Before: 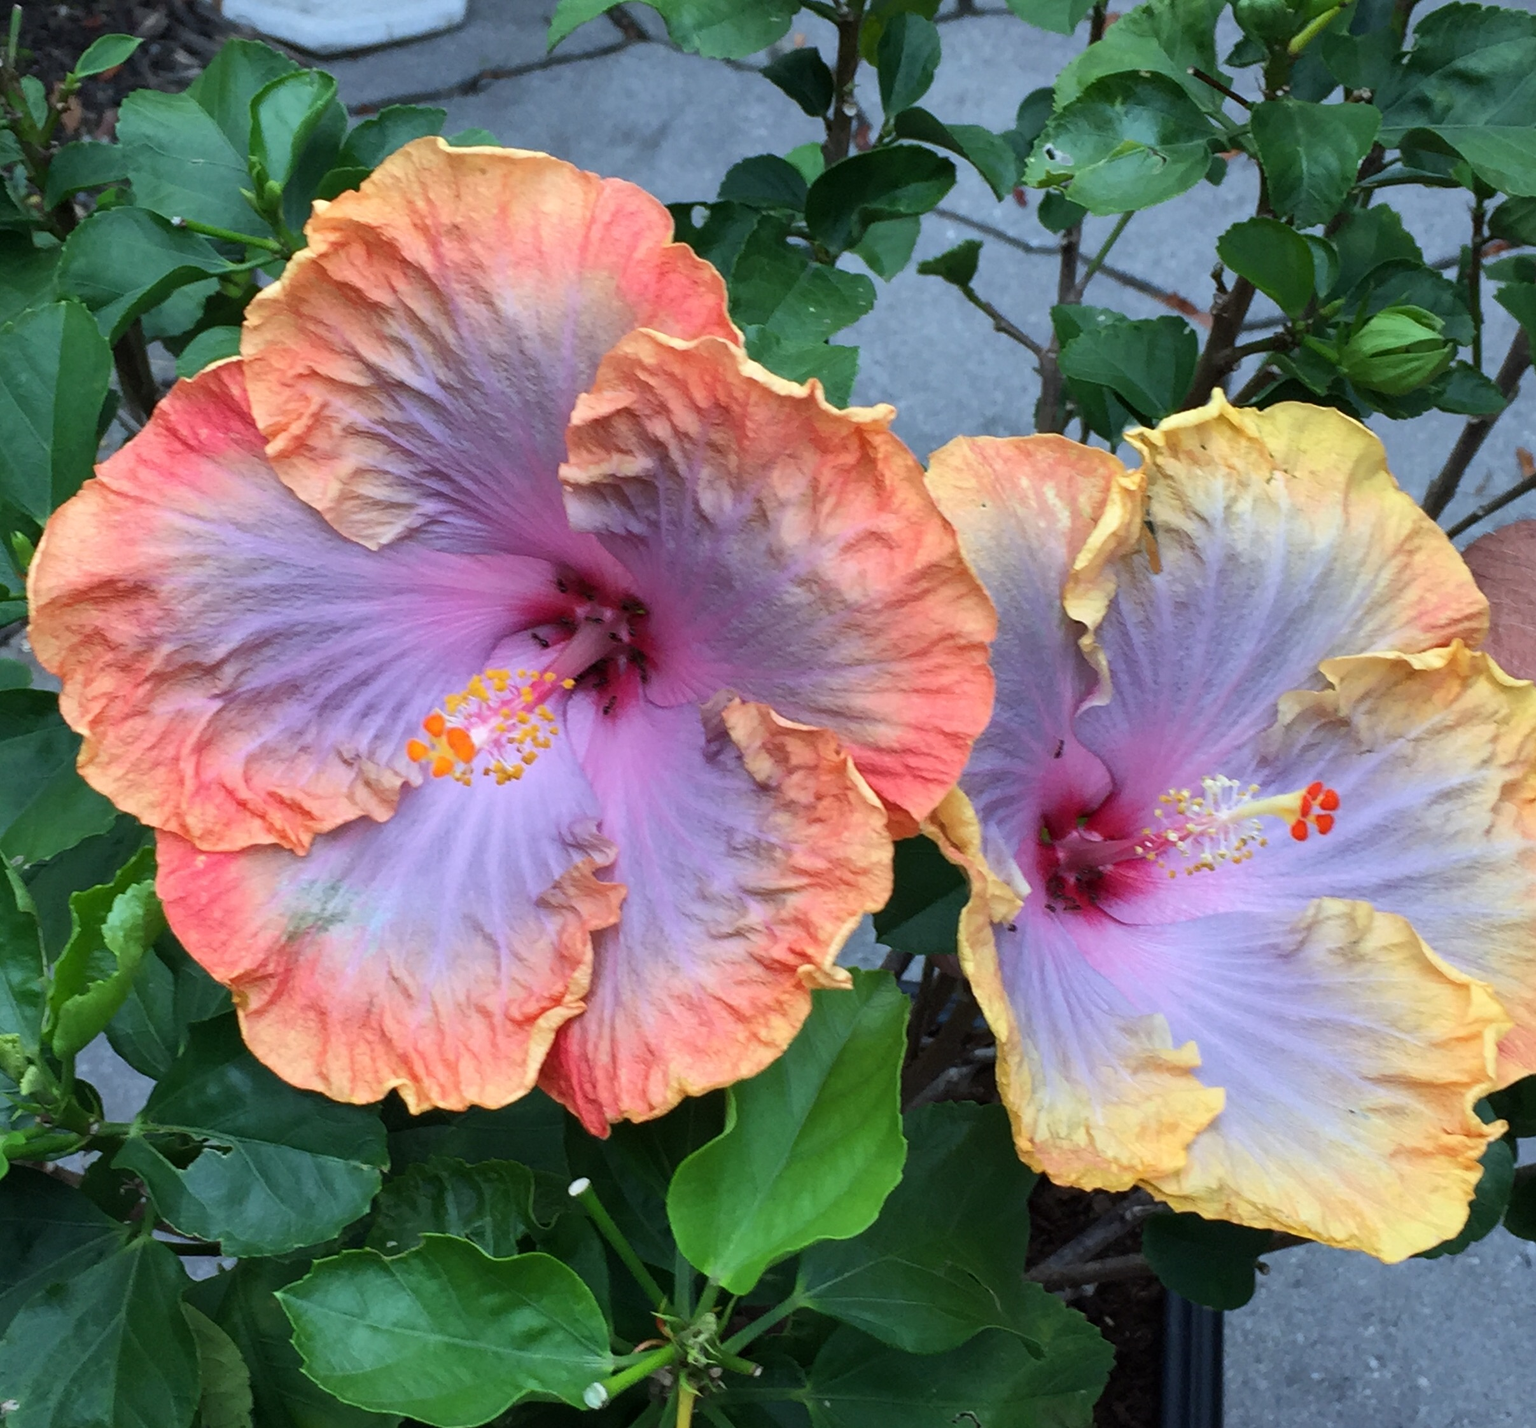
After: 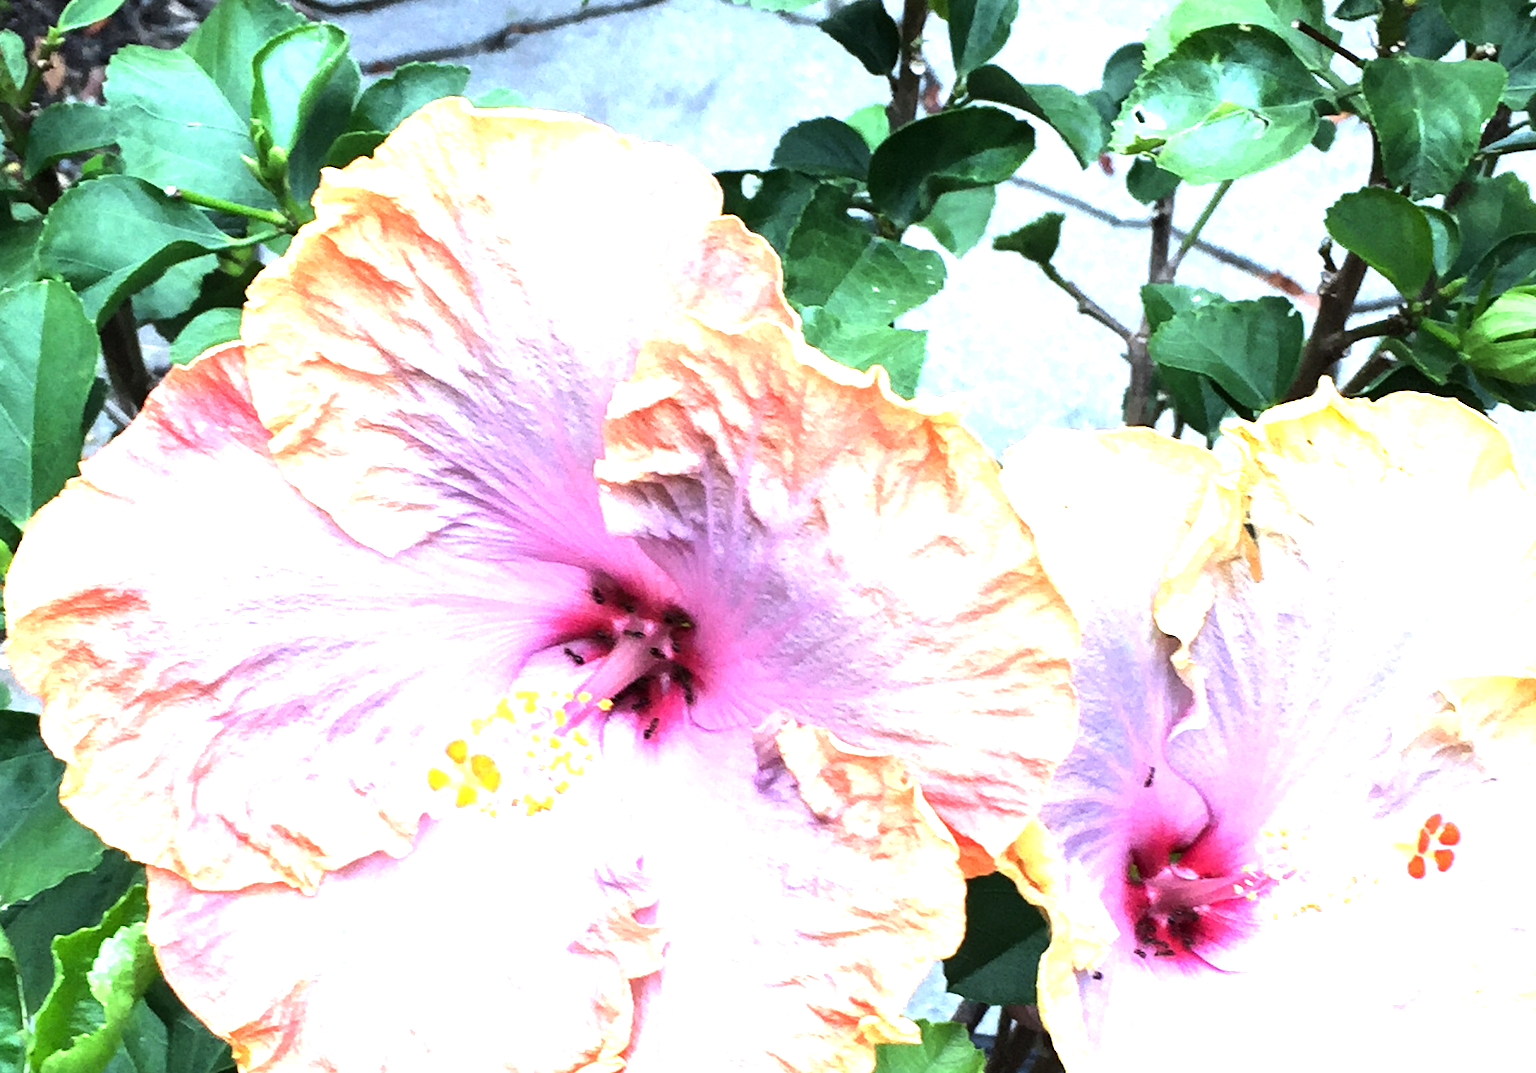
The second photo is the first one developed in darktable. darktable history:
exposure: black level correction 0, exposure 1.2 EV, compensate exposure bias true, compensate highlight preservation false
crop: left 1.509%, top 3.452%, right 7.696%, bottom 28.452%
tone equalizer: -8 EV -1.08 EV, -7 EV -1.01 EV, -6 EV -0.867 EV, -5 EV -0.578 EV, -3 EV 0.578 EV, -2 EV 0.867 EV, -1 EV 1.01 EV, +0 EV 1.08 EV, edges refinement/feathering 500, mask exposure compensation -1.57 EV, preserve details no
